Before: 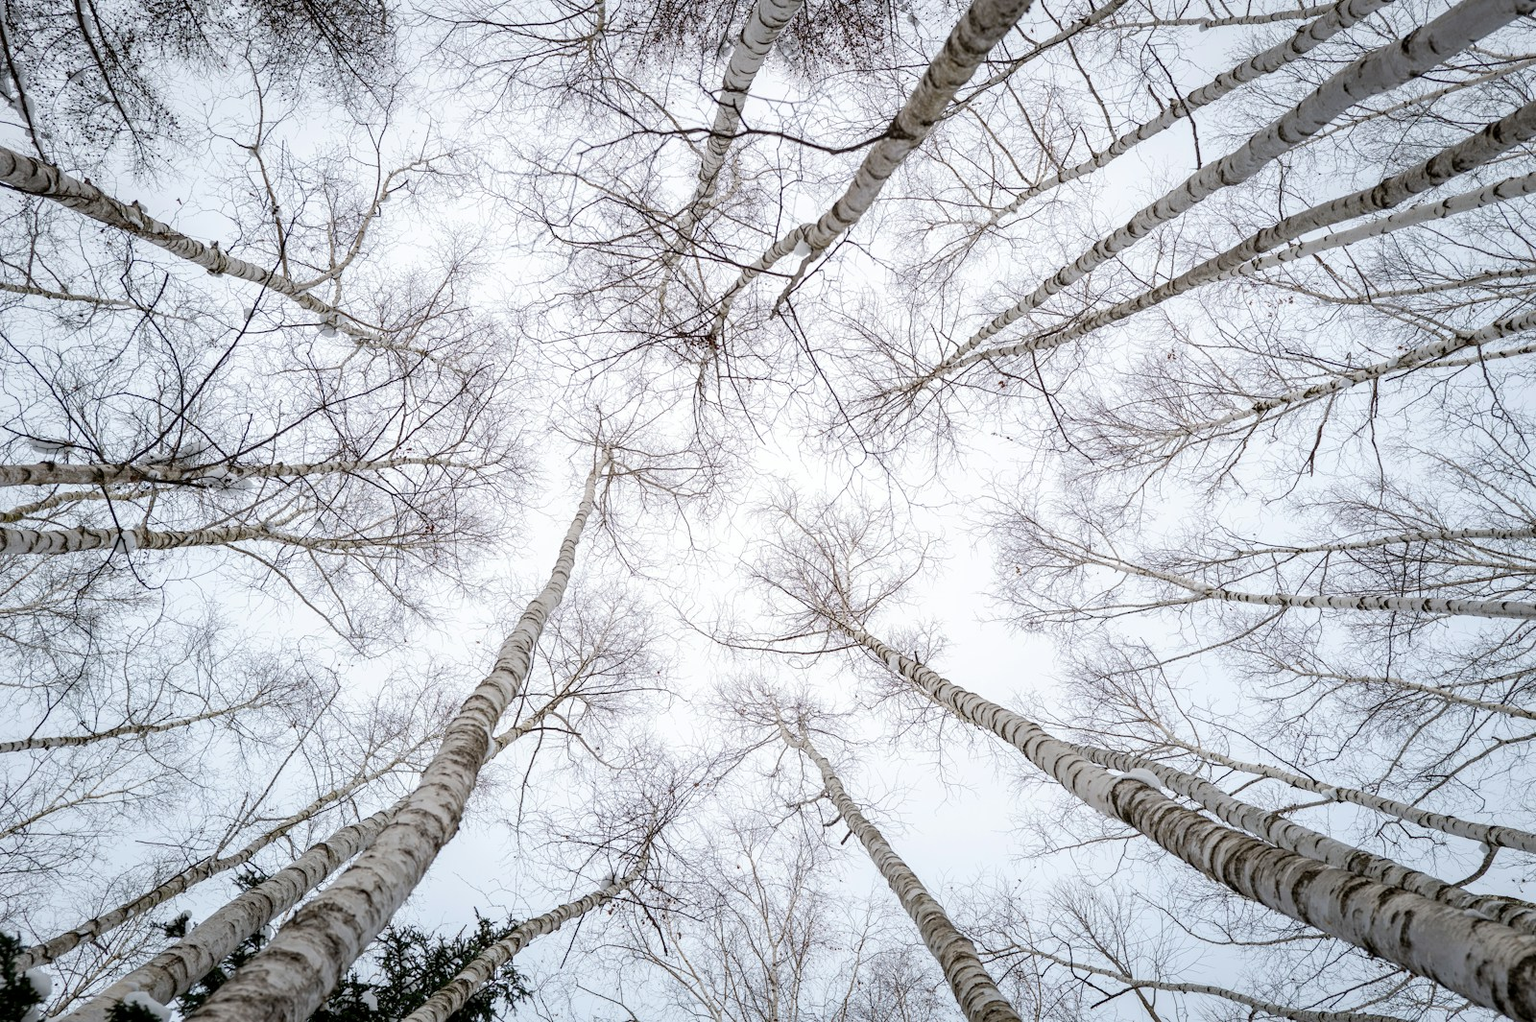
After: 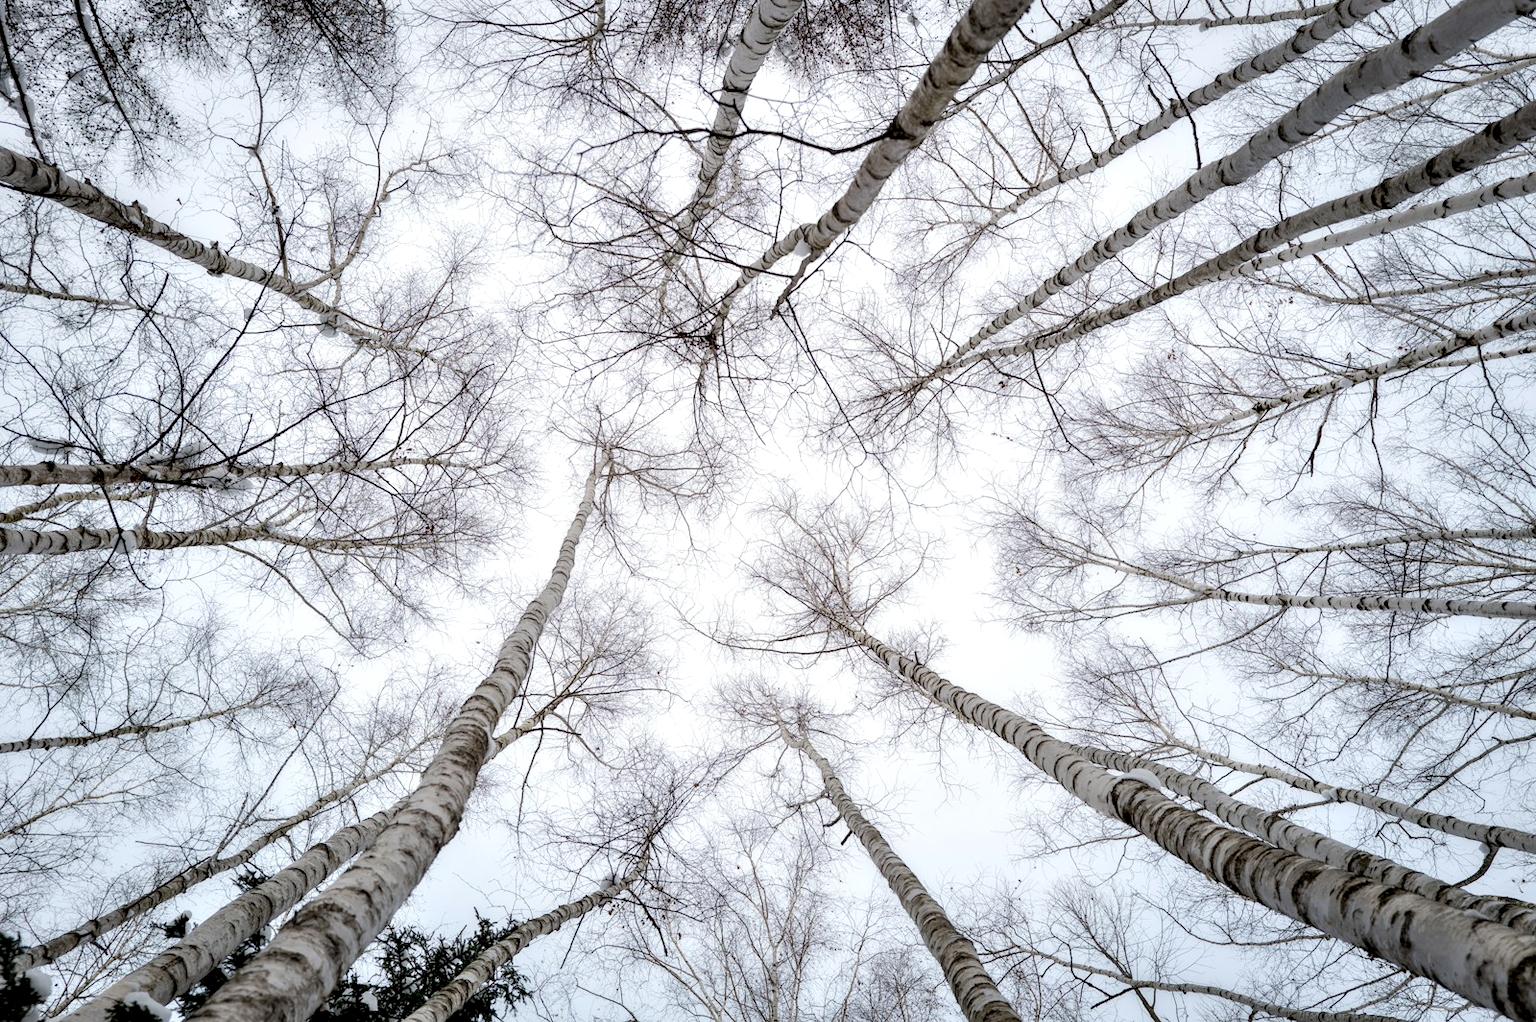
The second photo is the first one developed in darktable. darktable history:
contrast equalizer: y [[0.514, 0.573, 0.581, 0.508, 0.5, 0.5], [0.5 ×6], [0.5 ×6], [0 ×6], [0 ×6]]
